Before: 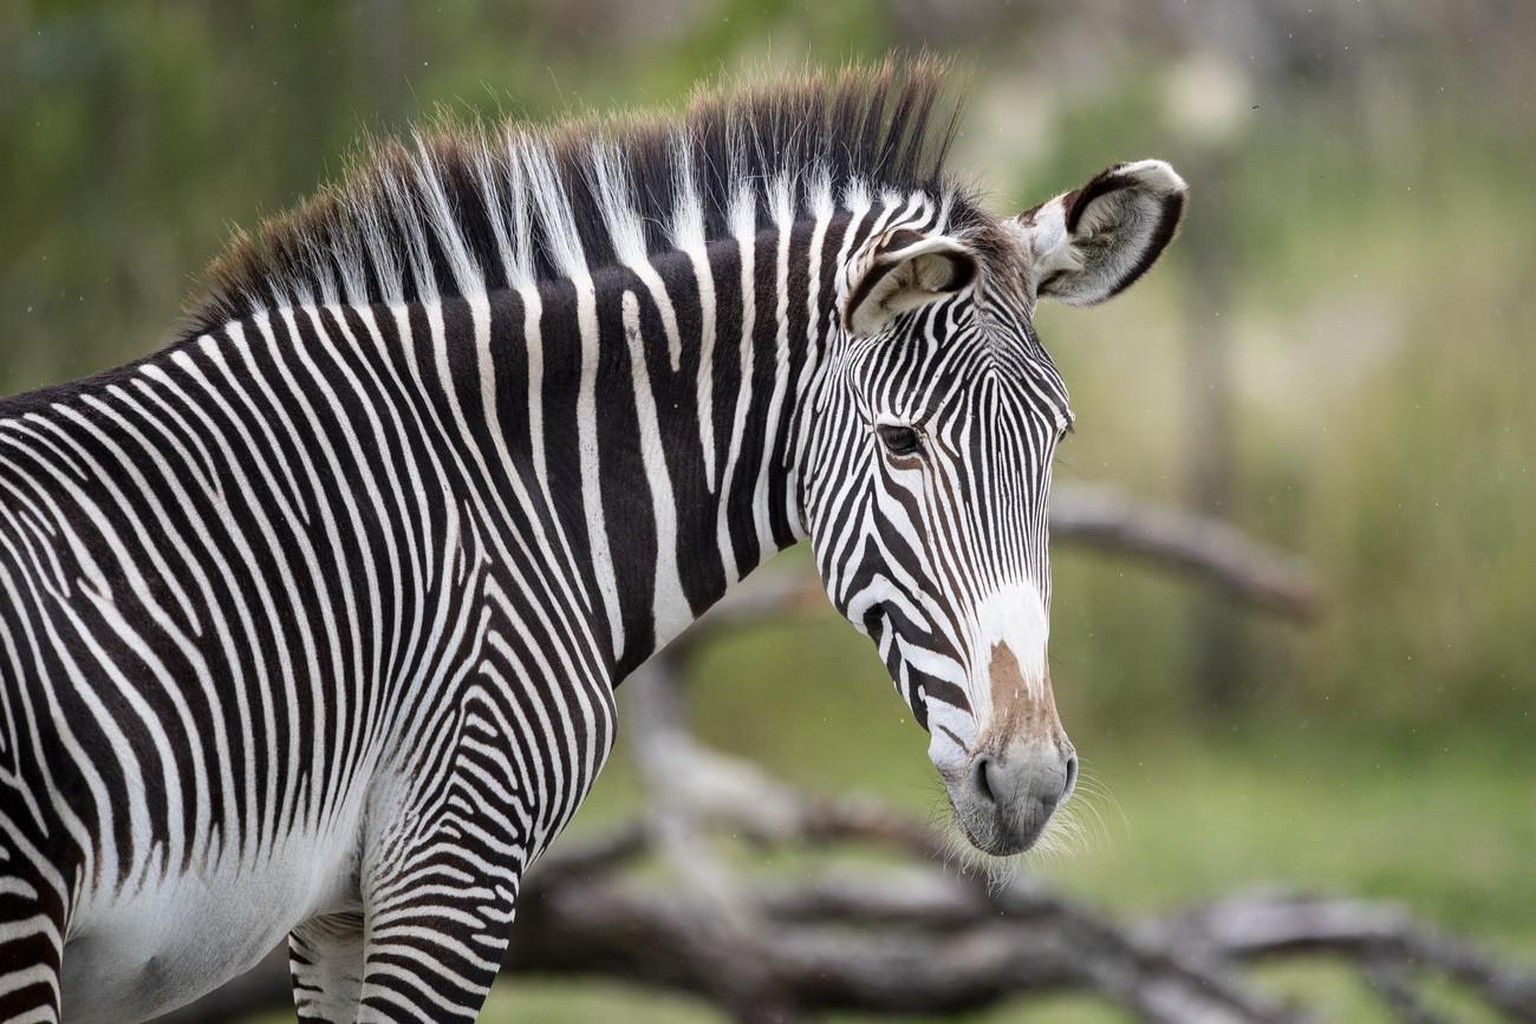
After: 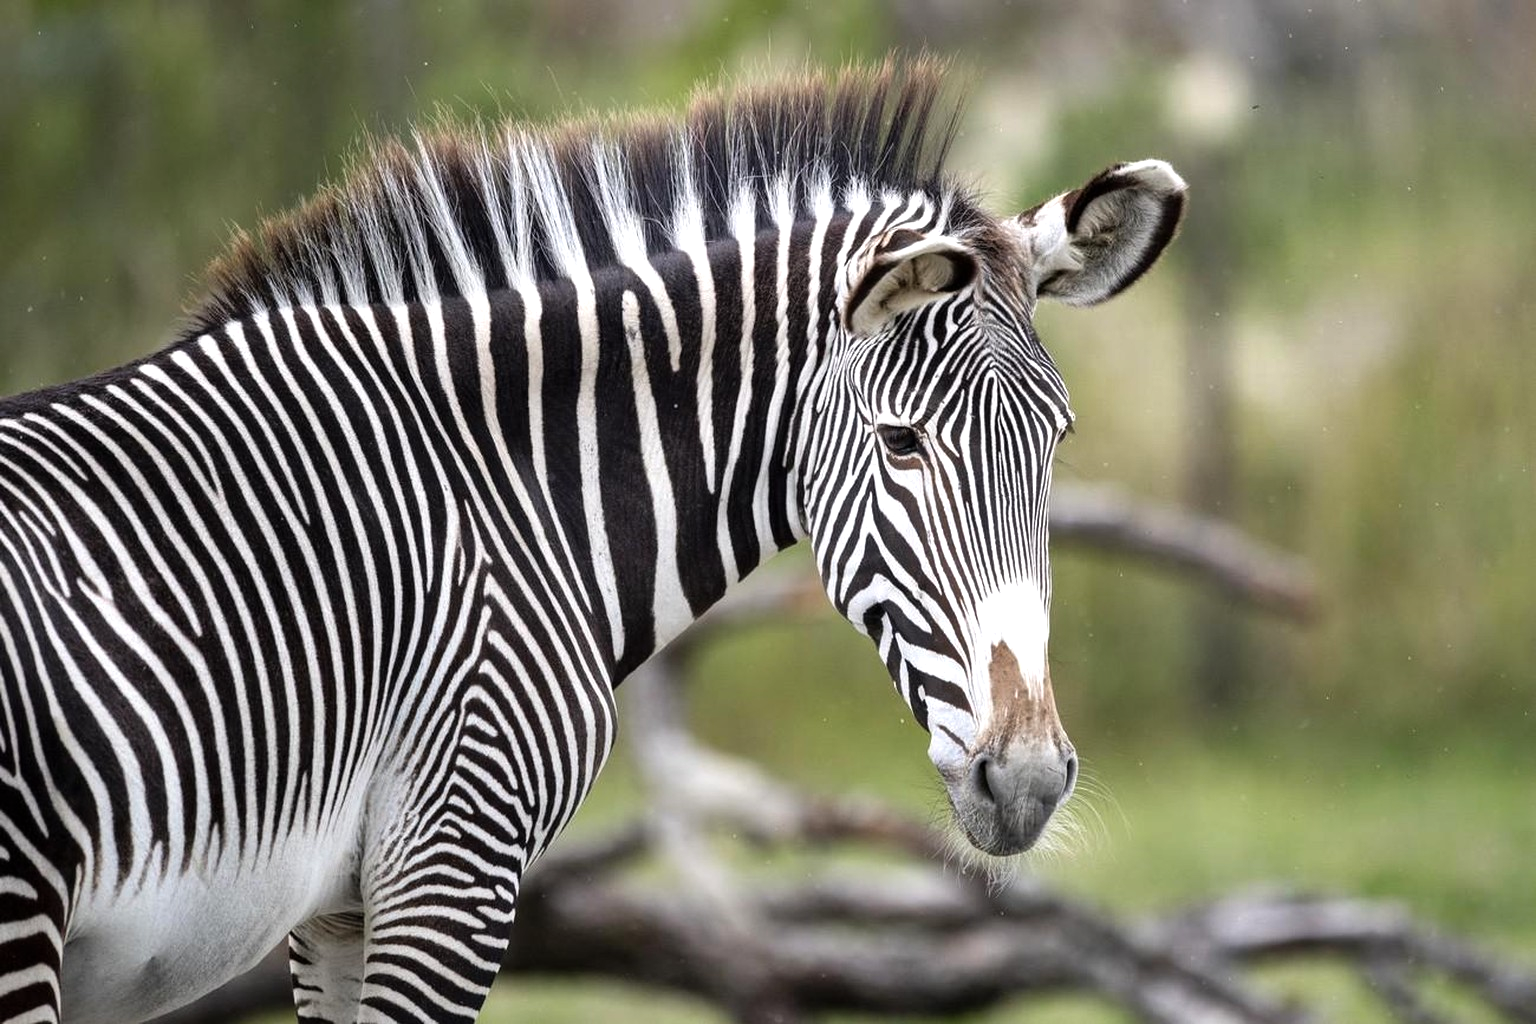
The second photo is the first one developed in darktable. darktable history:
shadows and highlights: shadows 20.83, highlights -80.85, soften with gaussian
tone equalizer: -8 EV -0.412 EV, -7 EV -0.365 EV, -6 EV -0.364 EV, -5 EV -0.248 EV, -3 EV 0.23 EV, -2 EV 0.342 EV, -1 EV 0.391 EV, +0 EV 0.409 EV
